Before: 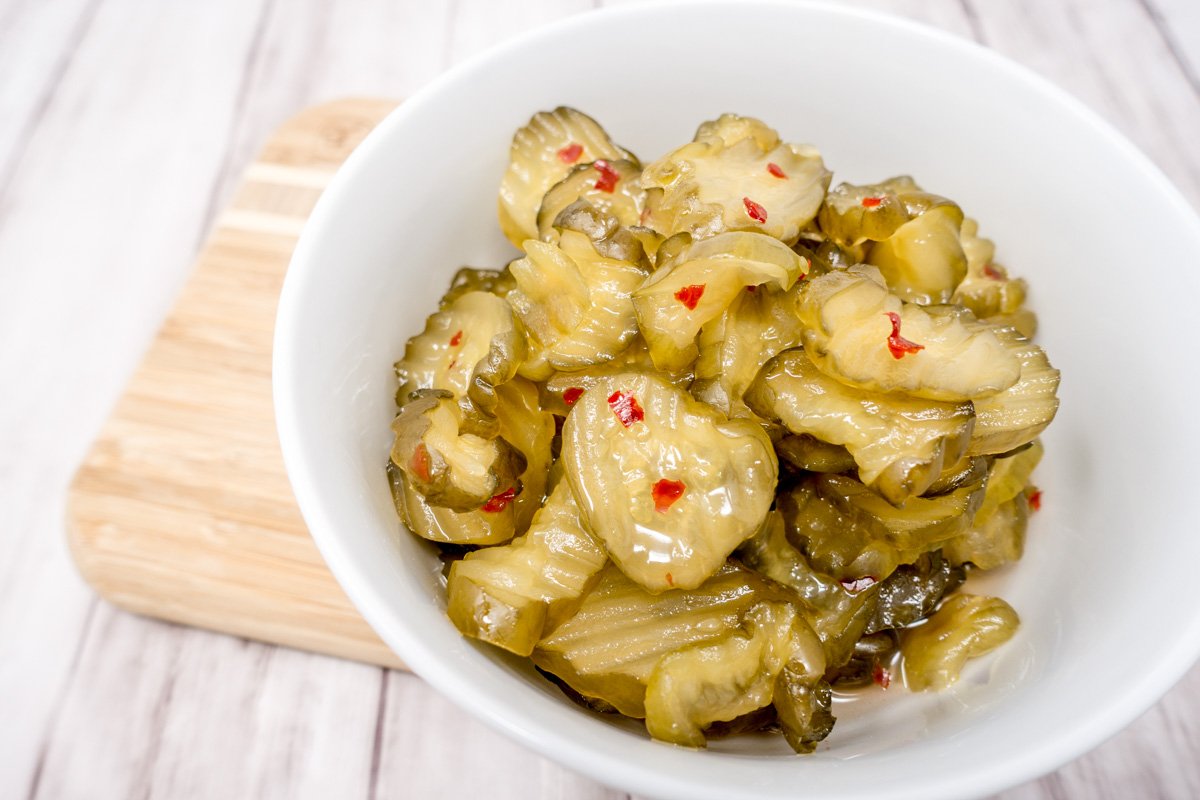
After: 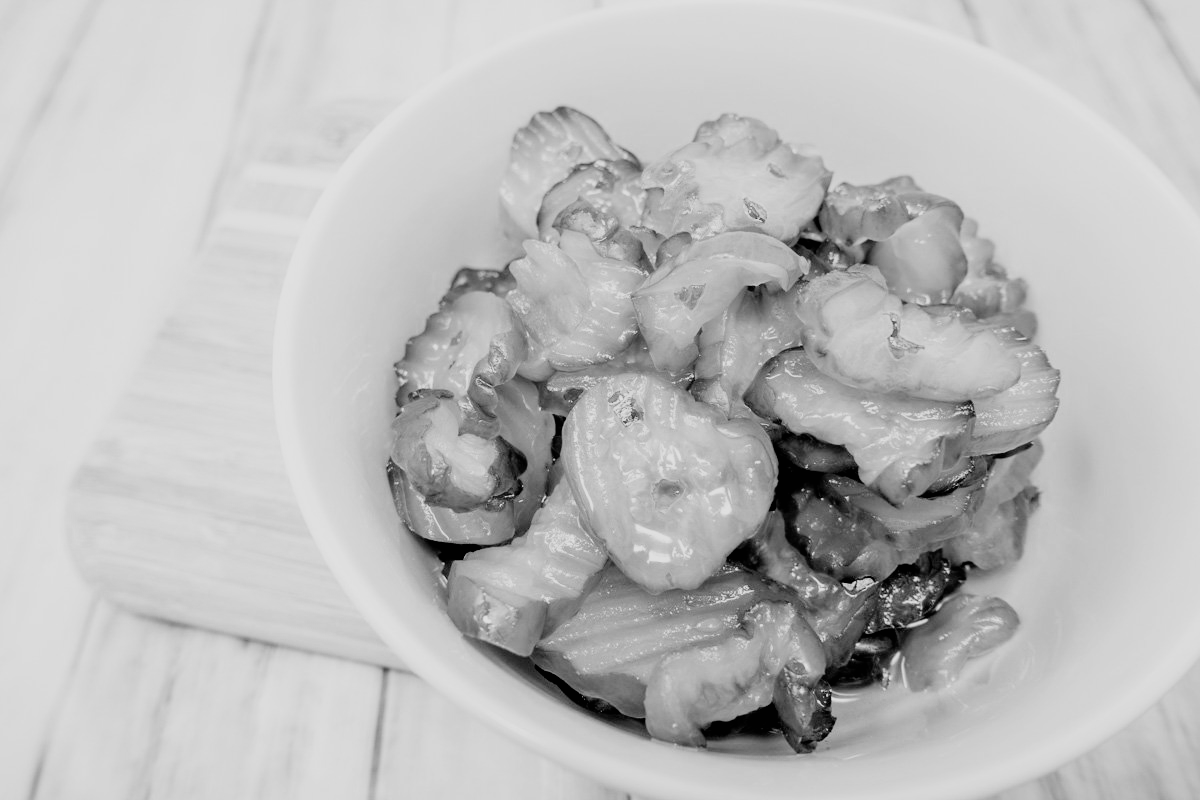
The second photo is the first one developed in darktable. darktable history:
filmic rgb: black relative exposure -5.01 EV, white relative exposure 3.99 EV, hardness 2.88, contrast 1.201, preserve chrominance no, color science v4 (2020)
color zones: curves: ch0 [(0.004, 0.588) (0.116, 0.636) (0.259, 0.476) (0.423, 0.464) (0.75, 0.5)]; ch1 [(0, 0) (0.143, 0) (0.286, 0) (0.429, 0) (0.571, 0) (0.714, 0) (0.857, 0)]
